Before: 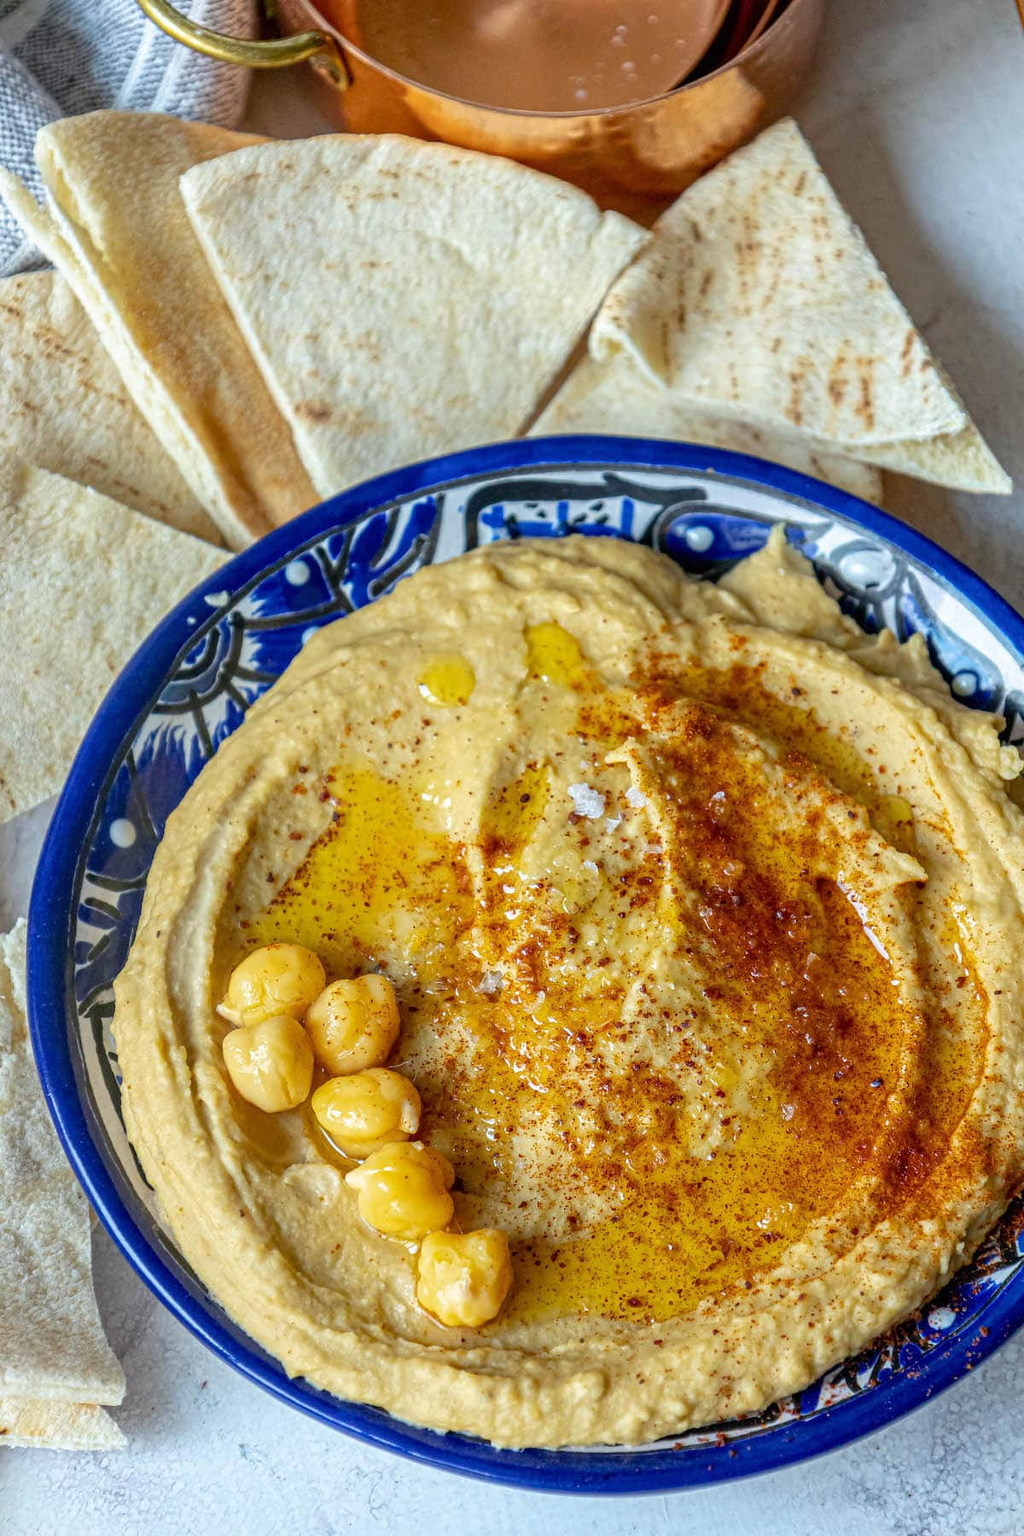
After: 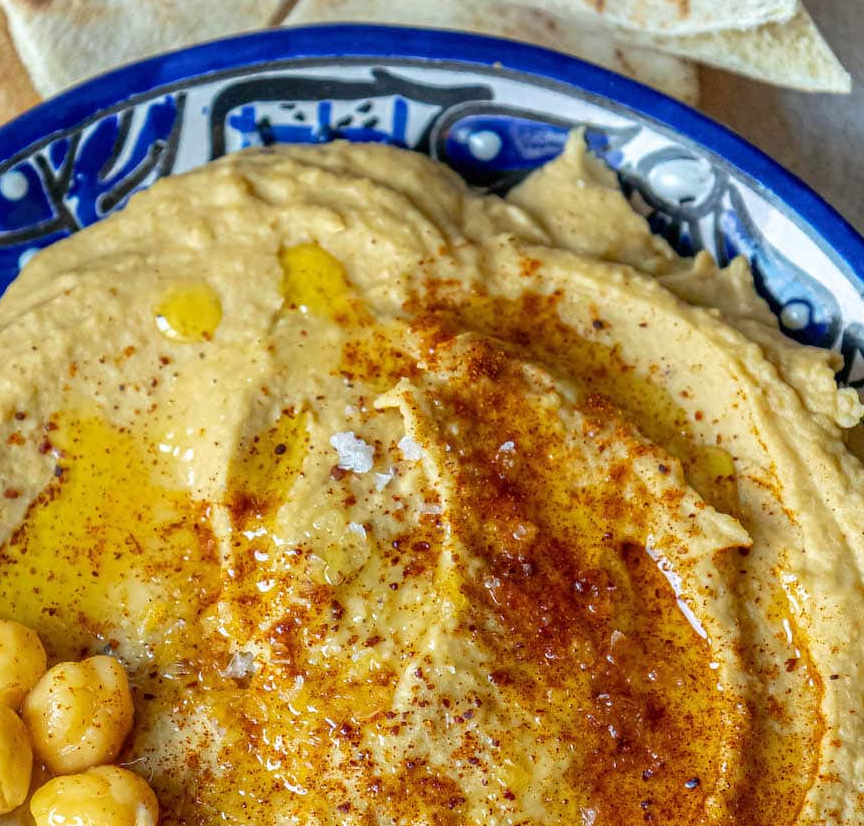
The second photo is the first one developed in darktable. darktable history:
tone equalizer: on, module defaults
crop and rotate: left 27.938%, top 27.046%, bottom 27.046%
